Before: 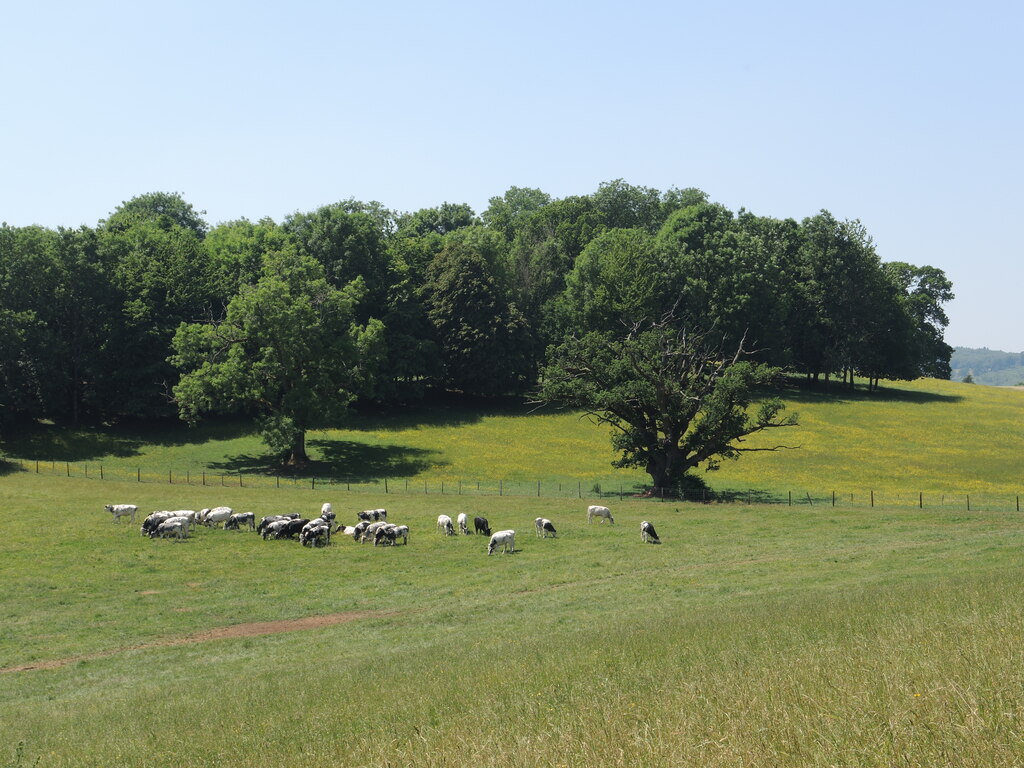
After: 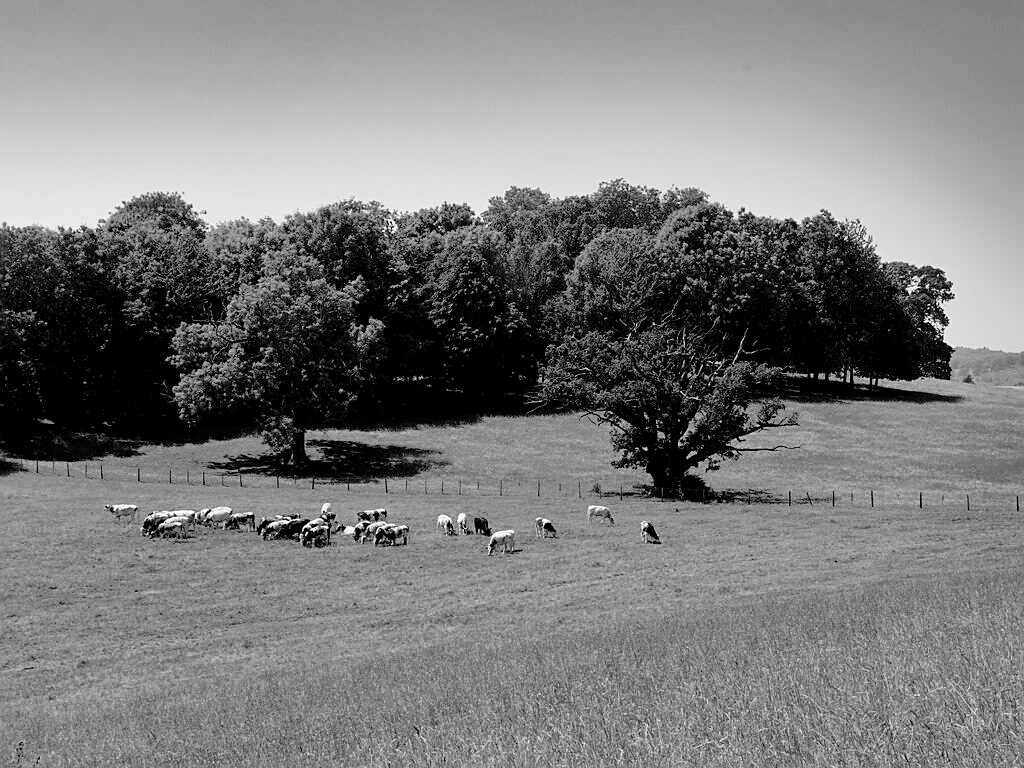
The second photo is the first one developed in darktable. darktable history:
sharpen: on, module defaults
local contrast: highlights 104%, shadows 101%, detail 119%, midtone range 0.2
shadows and highlights: shadows 20.9, highlights -81.87, highlights color adjustment 40.26%, soften with gaussian
filmic rgb: black relative exposure -5.13 EV, white relative exposure 3.19 EV, hardness 3.43, contrast 1.188, highlights saturation mix -49.34%, add noise in highlights 0.001, preserve chrominance no, color science v4 (2020)
